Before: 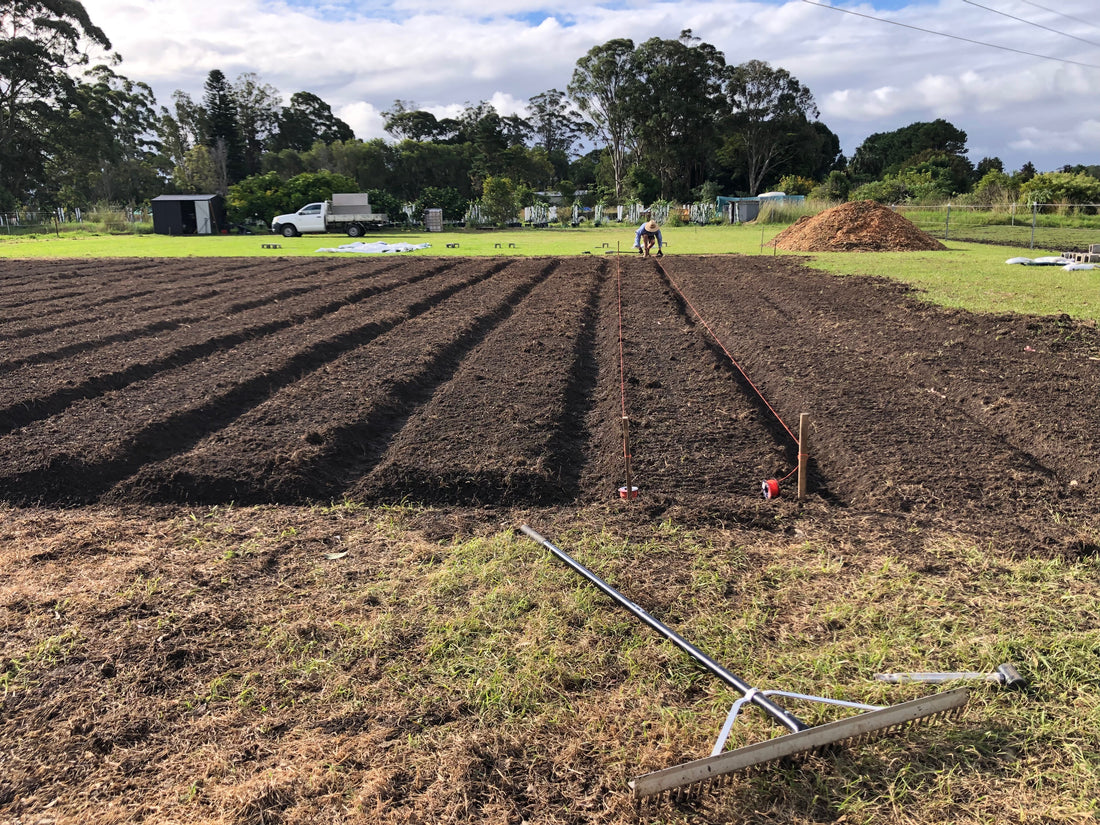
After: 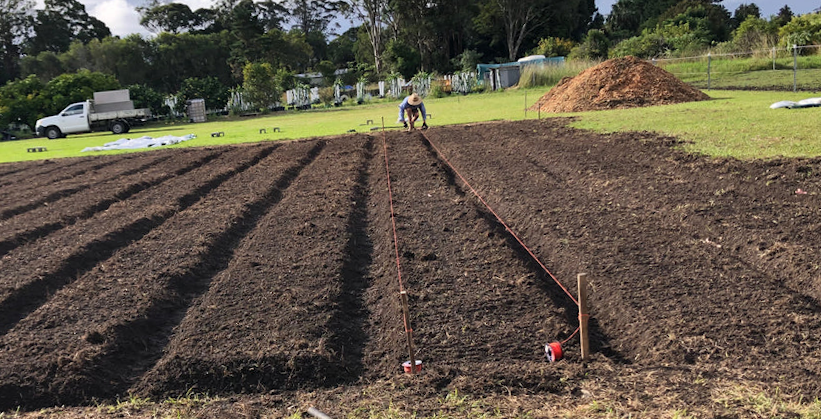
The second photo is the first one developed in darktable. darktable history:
rotate and perspective: rotation -4.57°, crop left 0.054, crop right 0.944, crop top 0.087, crop bottom 0.914
crop: left 18.38%, top 11.092%, right 2.134%, bottom 33.217%
